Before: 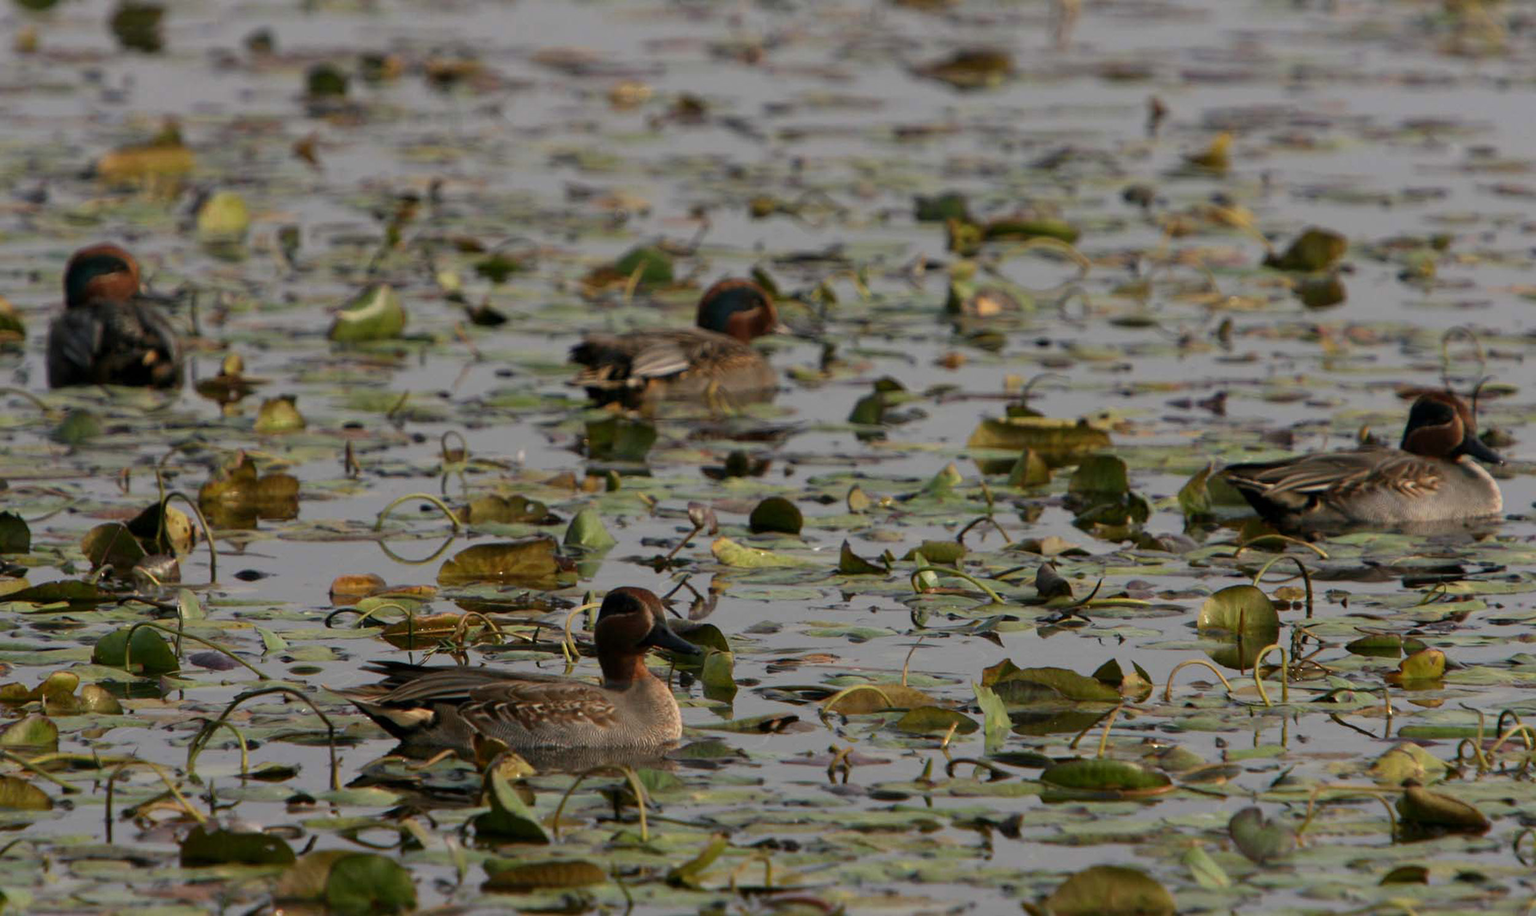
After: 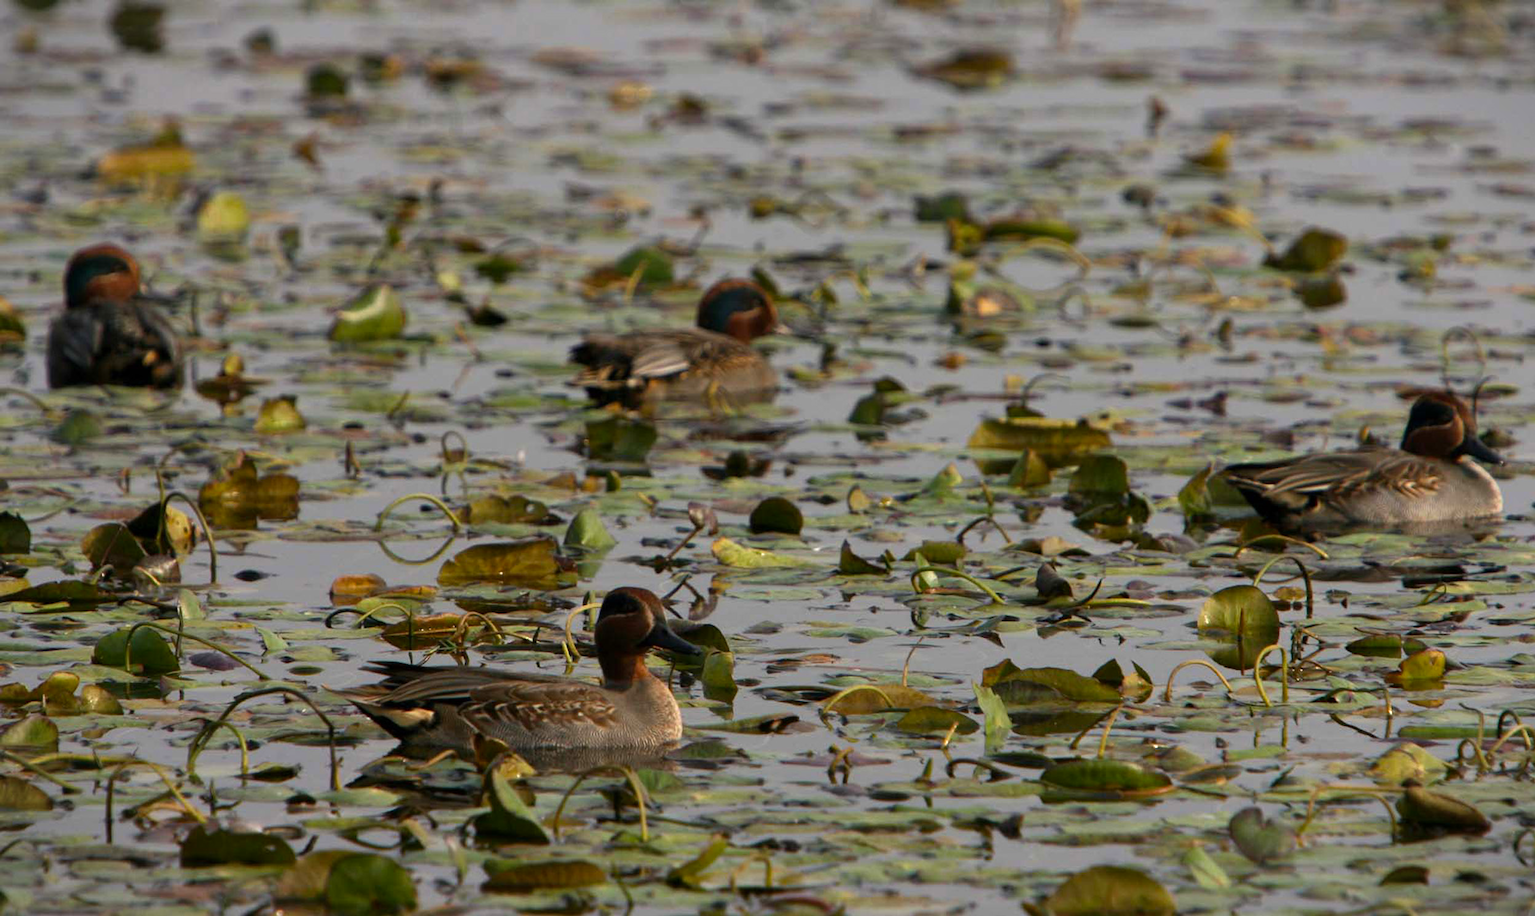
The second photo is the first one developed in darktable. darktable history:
vignetting: fall-off start 100.81%, width/height ratio 1.319
color balance rgb: perceptual saturation grading › global saturation 1.385%, perceptual saturation grading › highlights -1.92%, perceptual saturation grading › mid-tones 3.645%, perceptual saturation grading › shadows 8.95%, perceptual brilliance grading › highlights 11.675%, global vibrance 20%
